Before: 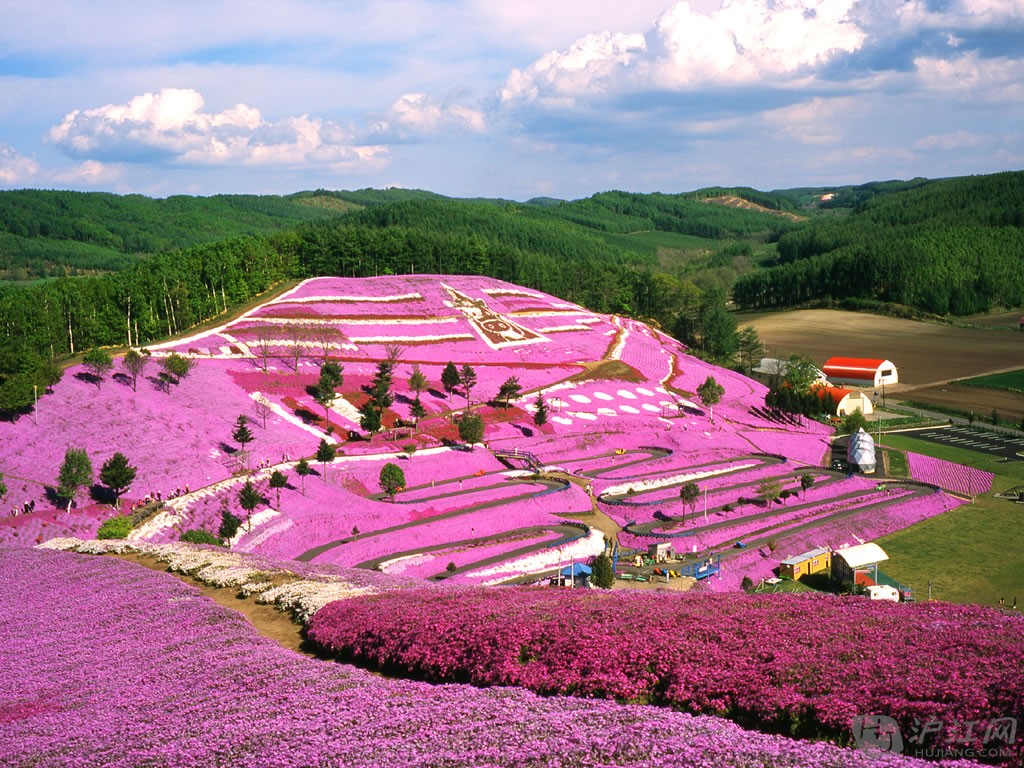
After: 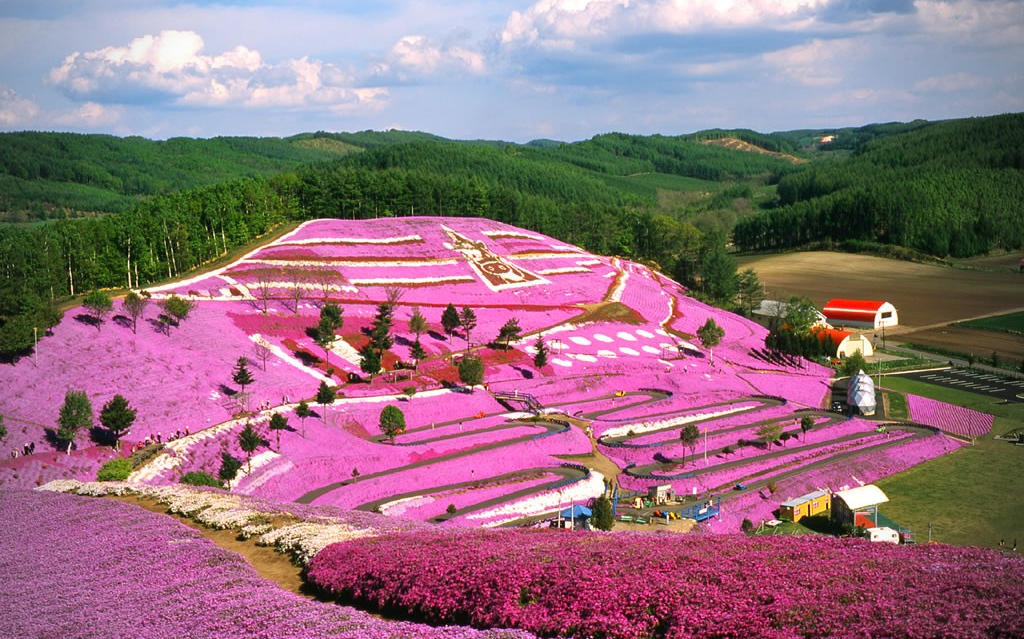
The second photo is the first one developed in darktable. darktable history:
crop: top 7.625%, bottom 8.027%
vignetting: on, module defaults
color zones: curves: ch1 [(0, 0.525) (0.143, 0.556) (0.286, 0.52) (0.429, 0.5) (0.571, 0.5) (0.714, 0.5) (0.857, 0.503) (1, 0.525)]
